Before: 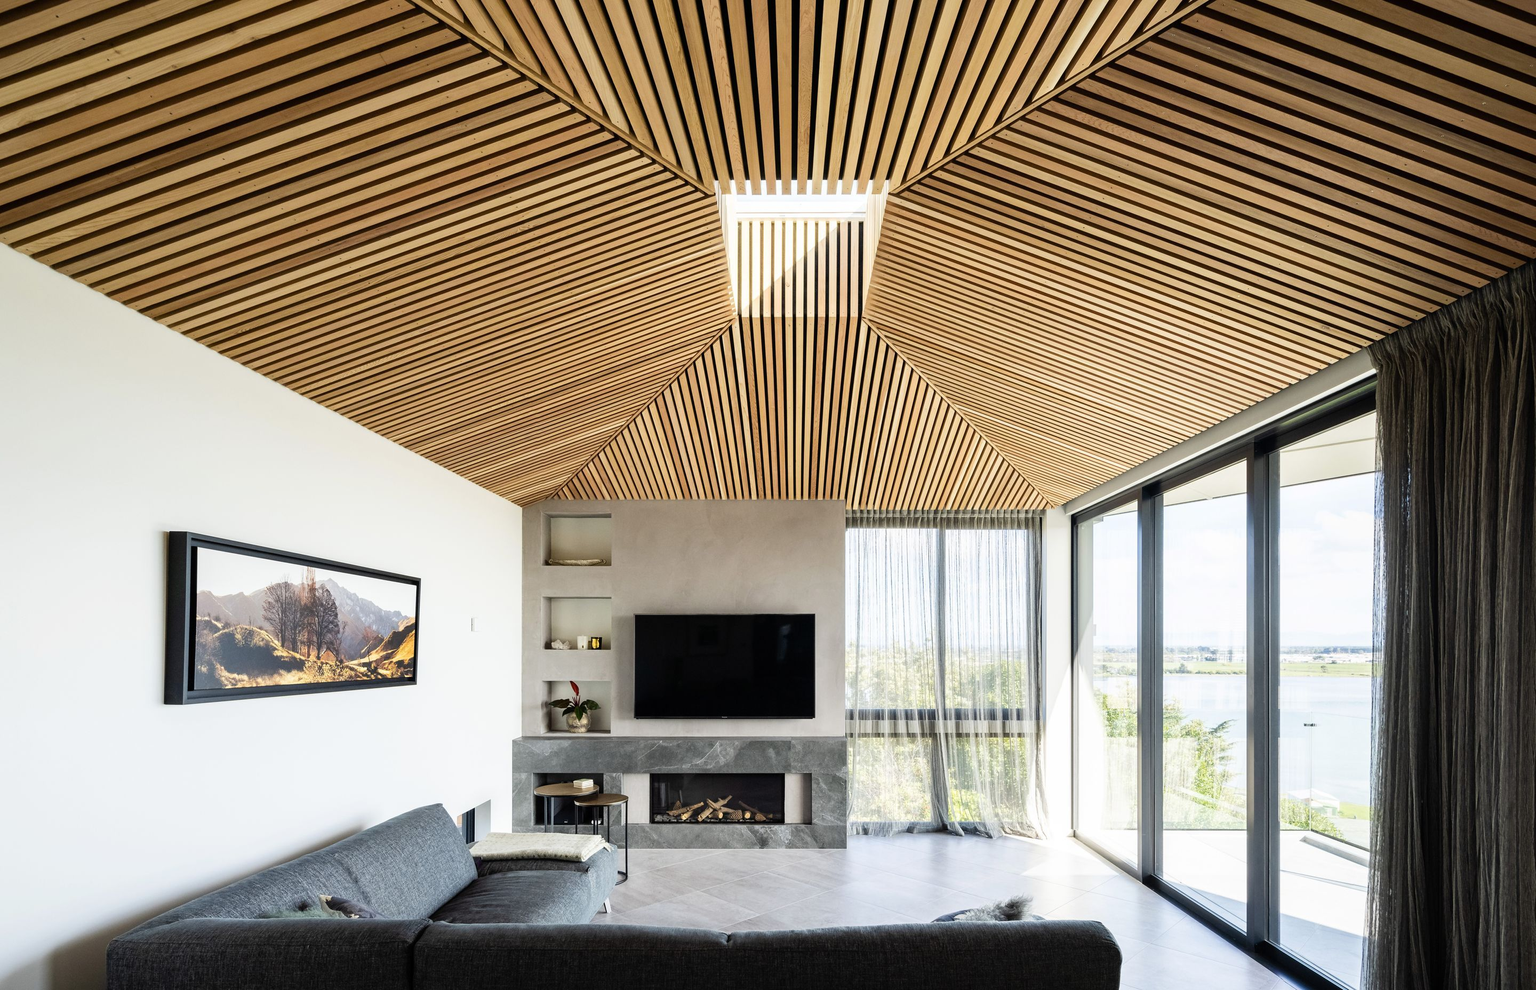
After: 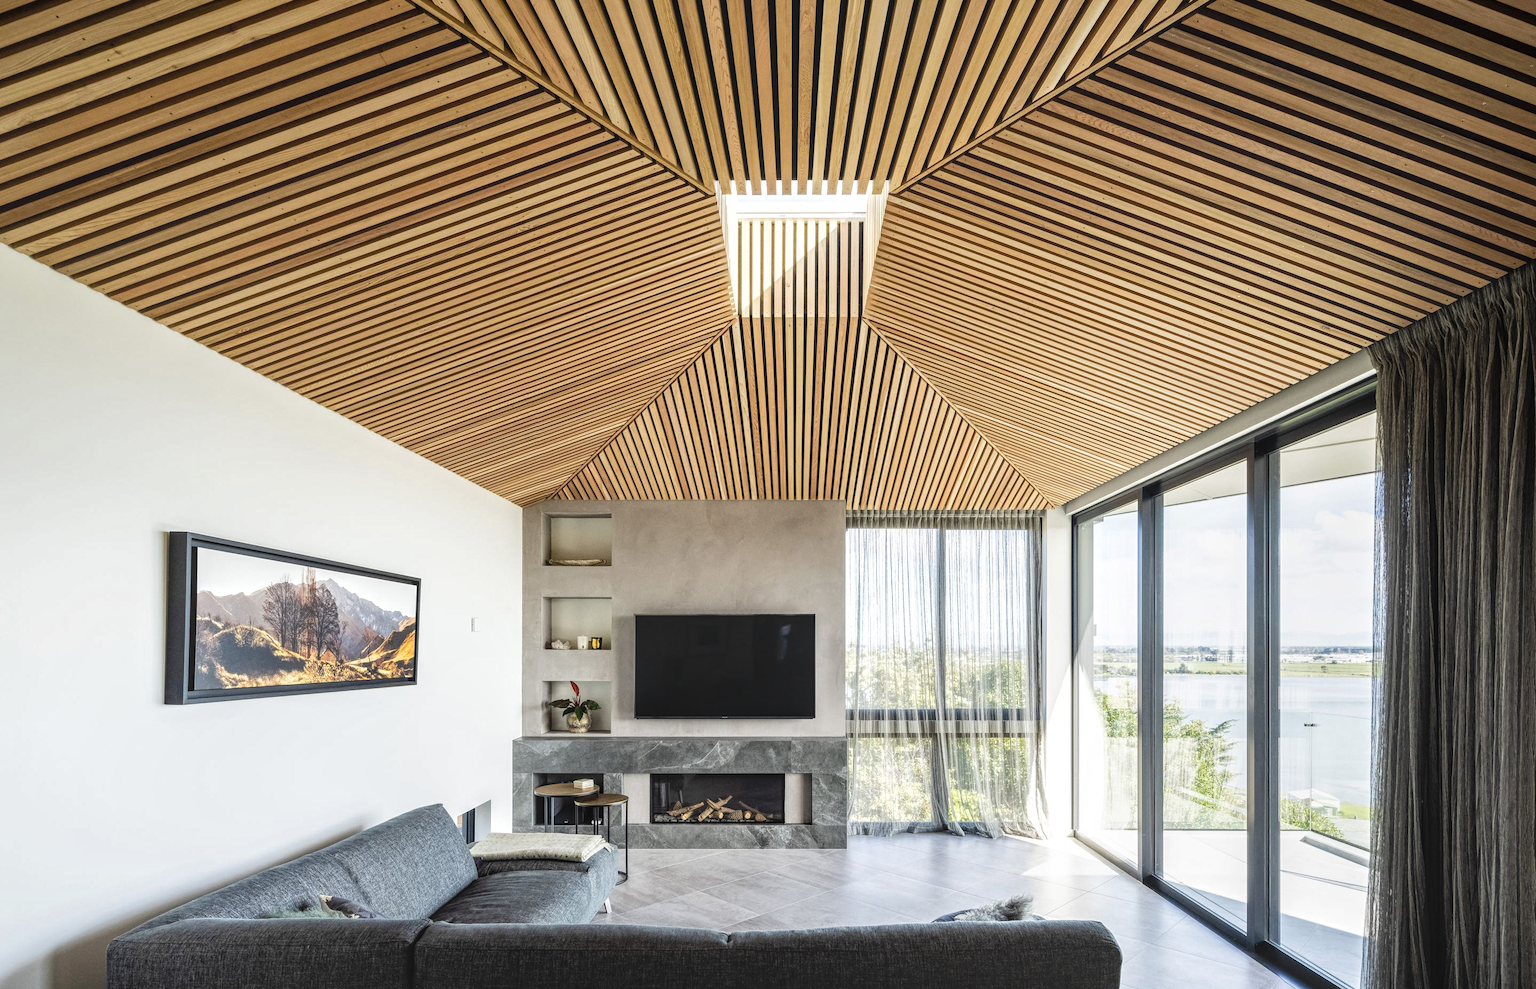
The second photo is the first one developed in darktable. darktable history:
local contrast: highlights 74%, shadows 55%, detail 177%, midtone range 0.21
